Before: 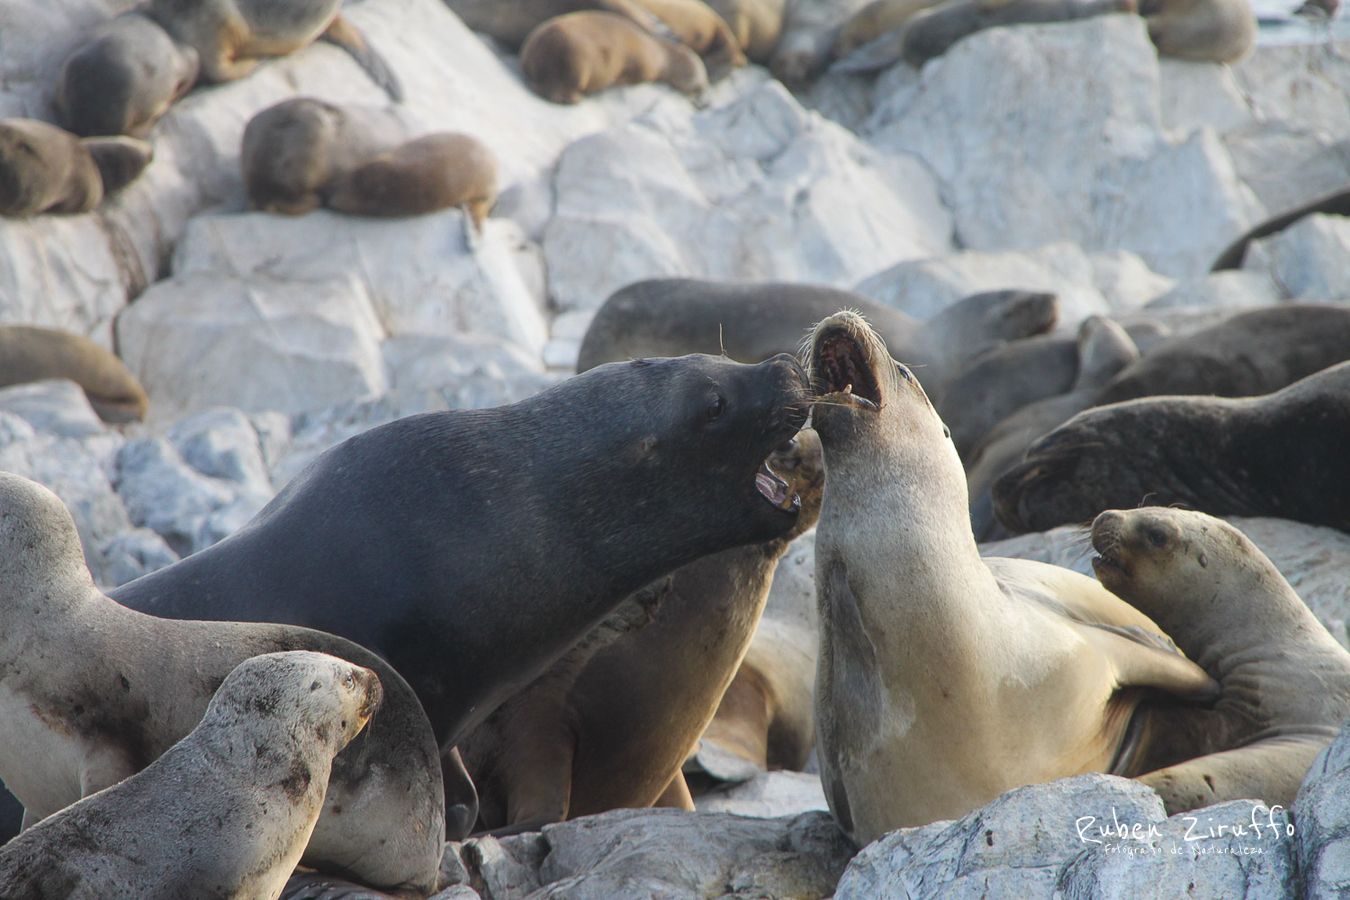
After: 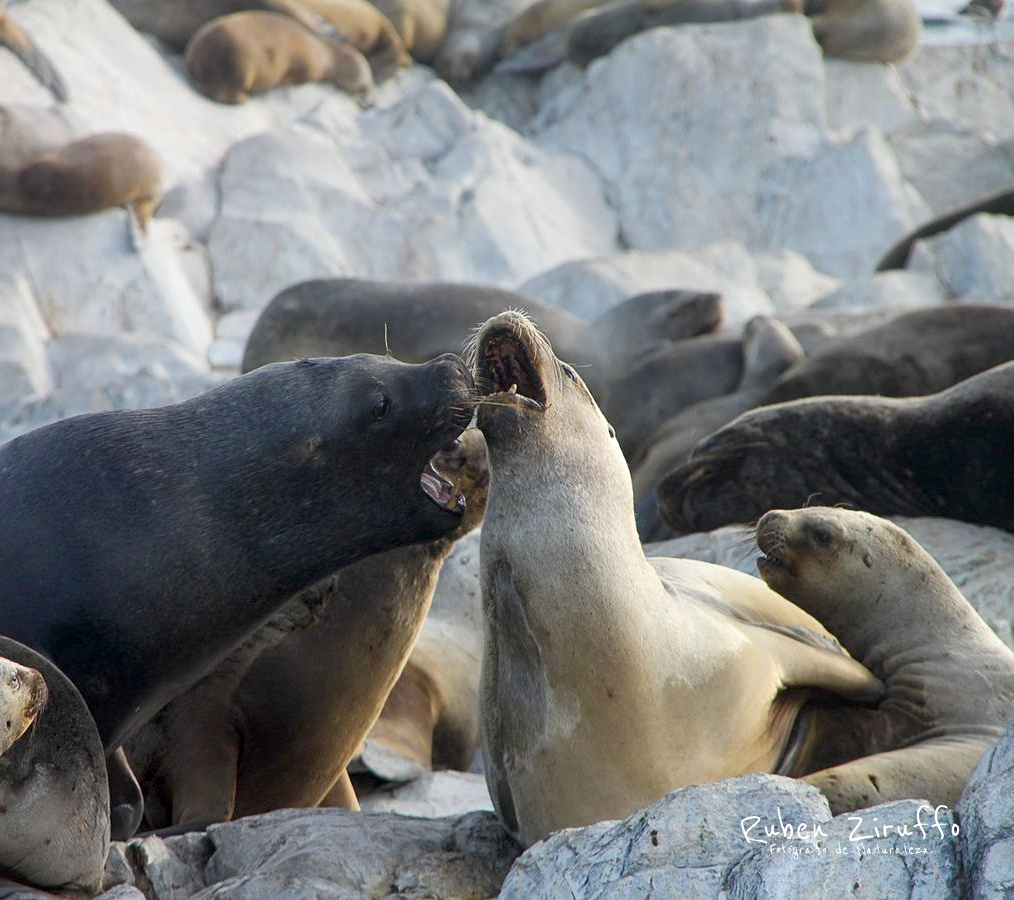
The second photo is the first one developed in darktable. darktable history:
crop and rotate: left 24.831%
sharpen: amount 0.206
exposure: black level correction 0.01, exposure 0.009 EV, compensate highlight preservation false
